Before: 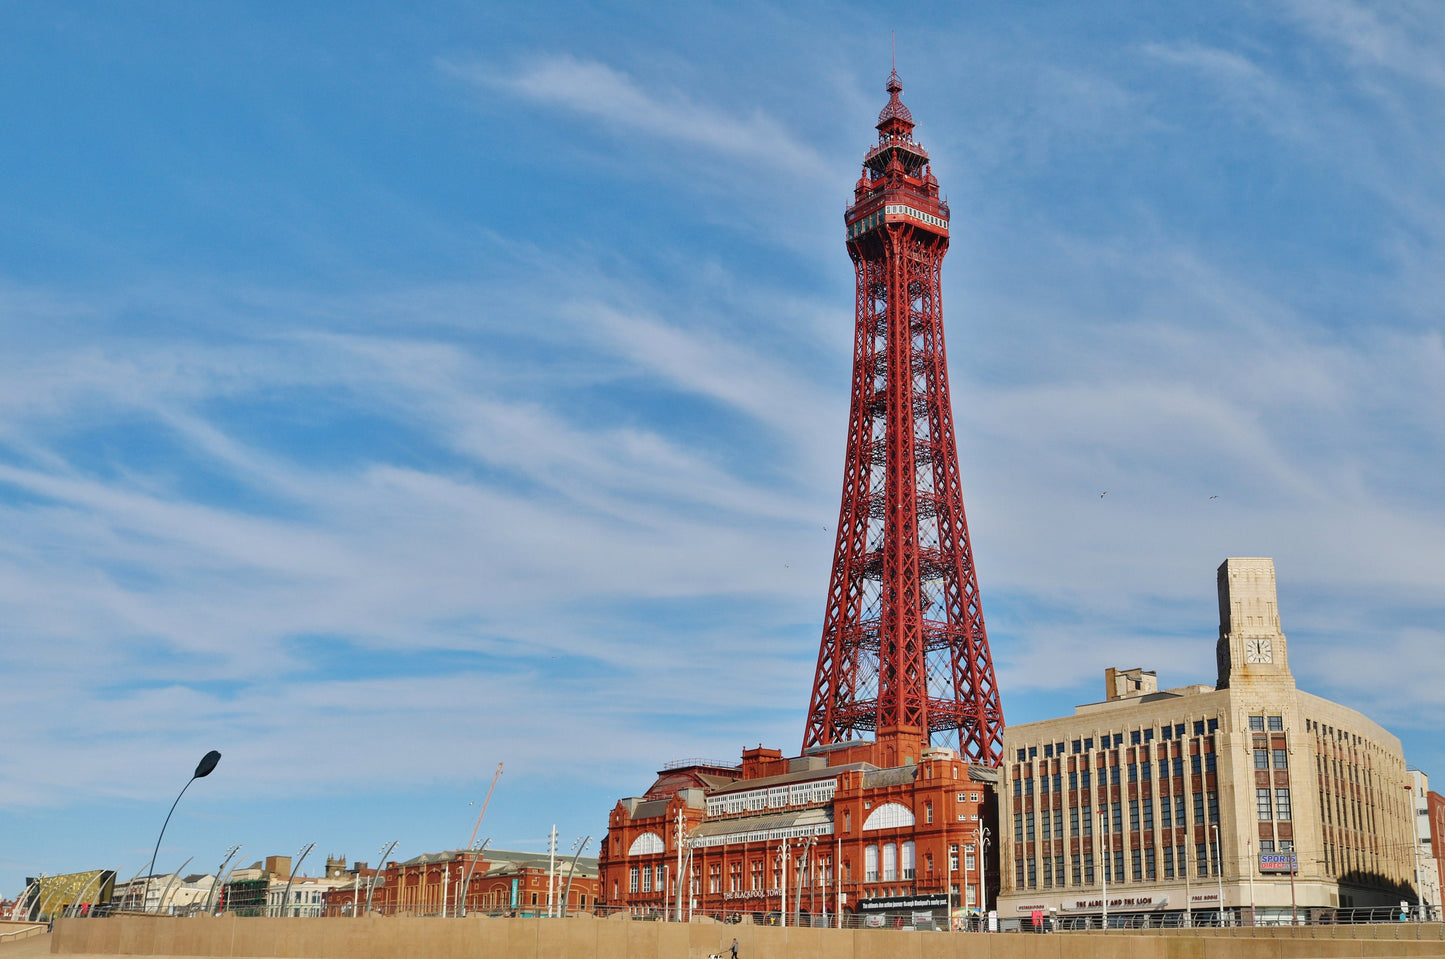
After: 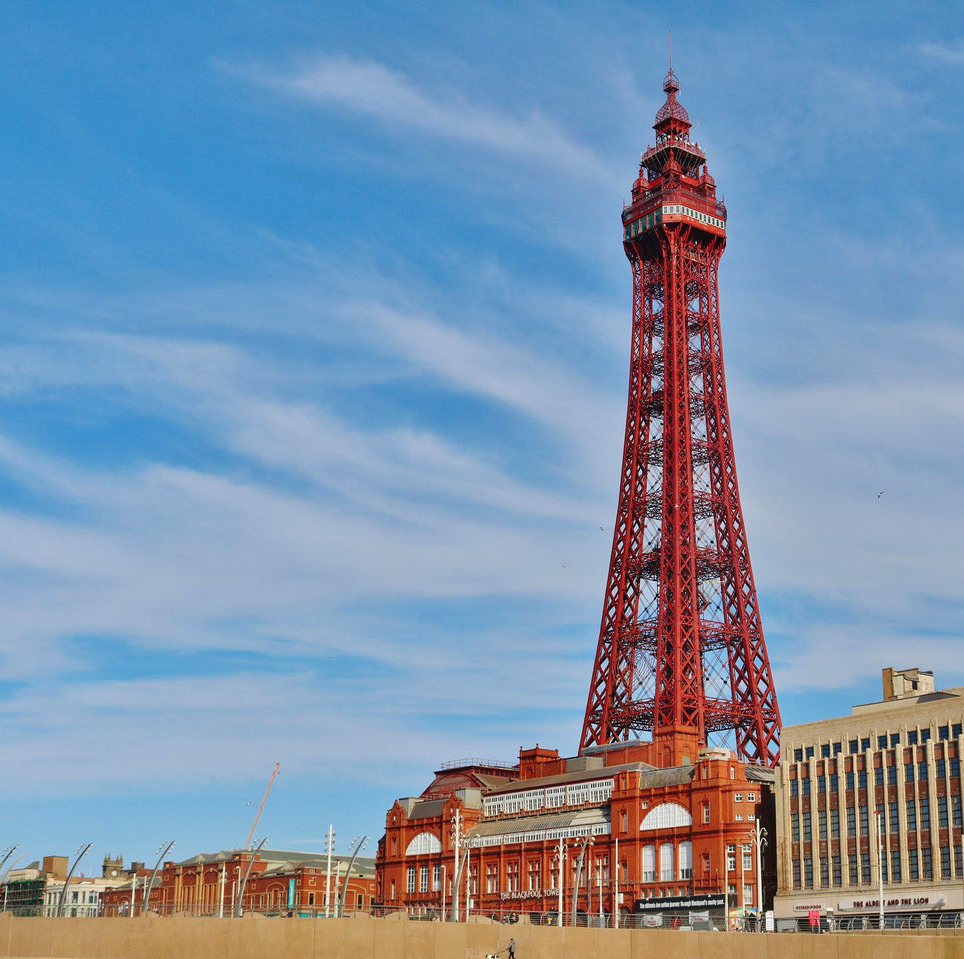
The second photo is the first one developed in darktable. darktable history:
color contrast: green-magenta contrast 1.1, blue-yellow contrast 1.1, unbound 0
crop and rotate: left 15.446%, right 17.836%
